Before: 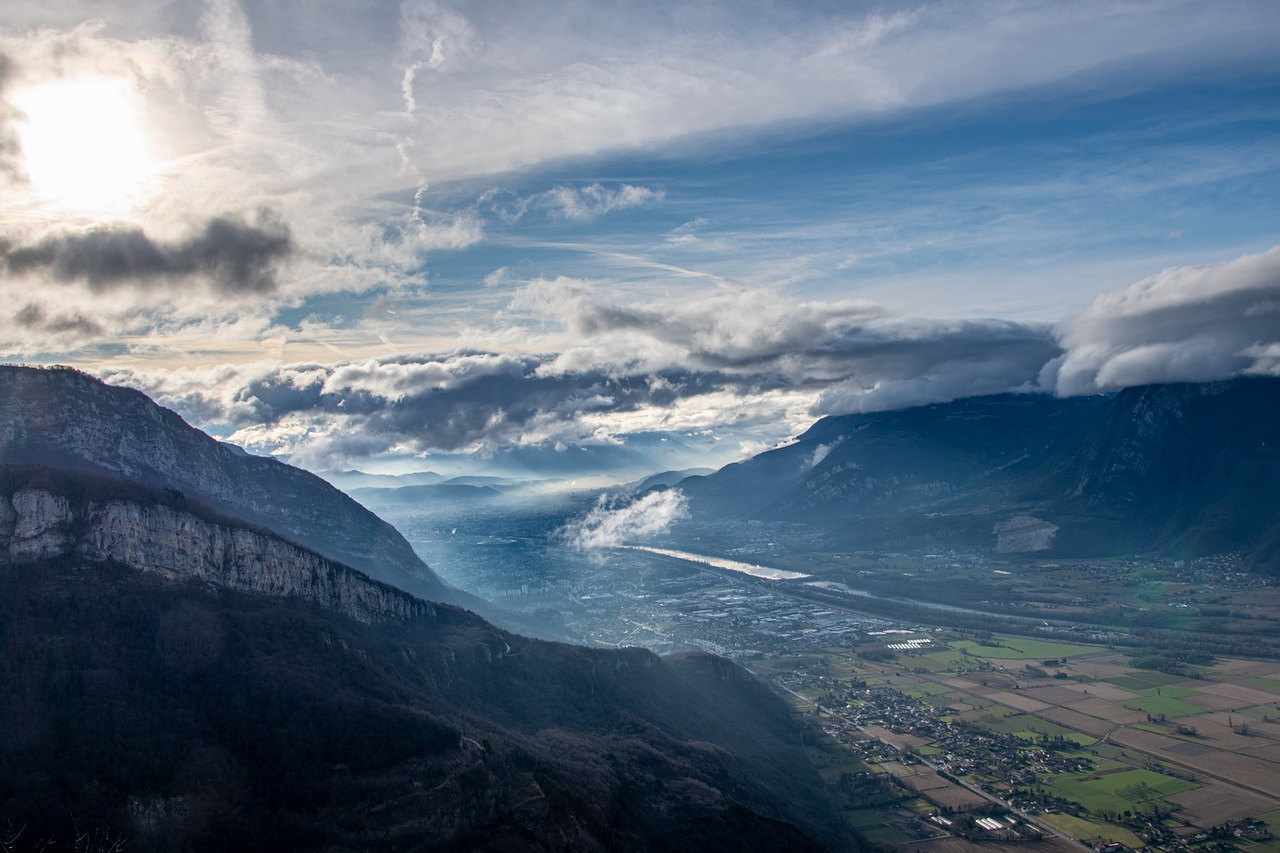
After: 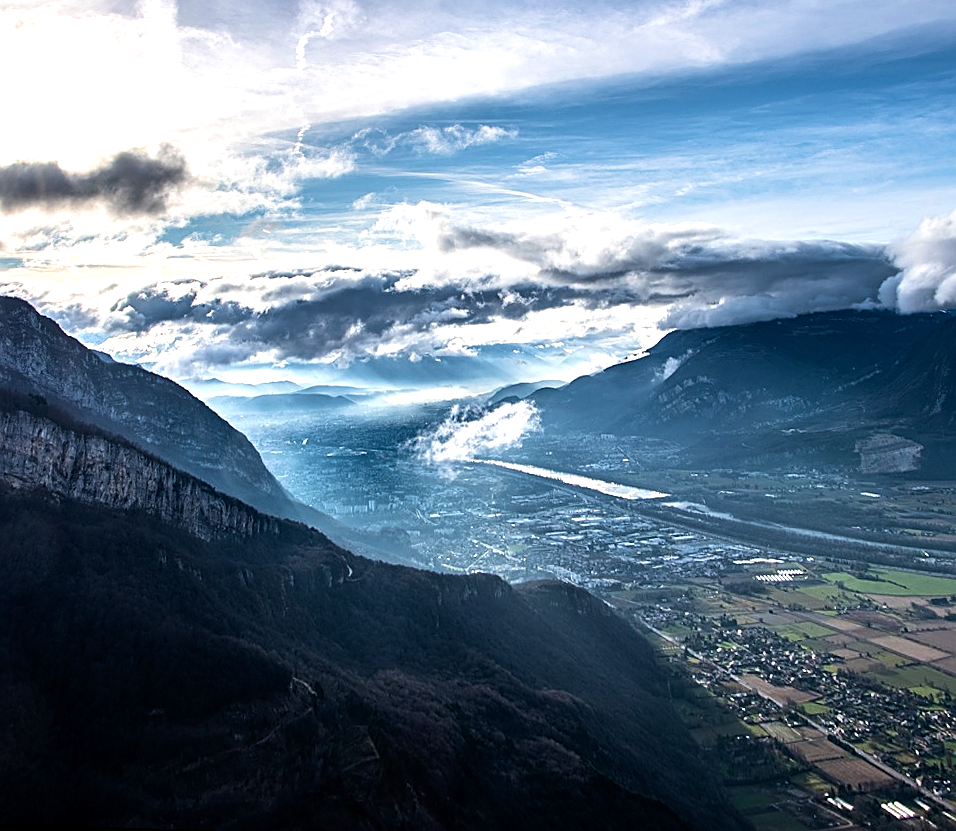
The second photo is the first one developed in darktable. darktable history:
tone equalizer: -8 EV -1.08 EV, -7 EV -1.01 EV, -6 EV -0.867 EV, -5 EV -0.578 EV, -3 EV 0.578 EV, -2 EV 0.867 EV, -1 EV 1.01 EV, +0 EV 1.08 EV, edges refinement/feathering 500, mask exposure compensation -1.57 EV, preserve details no
sharpen: on, module defaults
rotate and perspective: rotation 0.72°, lens shift (vertical) -0.352, lens shift (horizontal) -0.051, crop left 0.152, crop right 0.859, crop top 0.019, crop bottom 0.964
velvia: on, module defaults
crop and rotate: left 1.088%, right 8.807%
